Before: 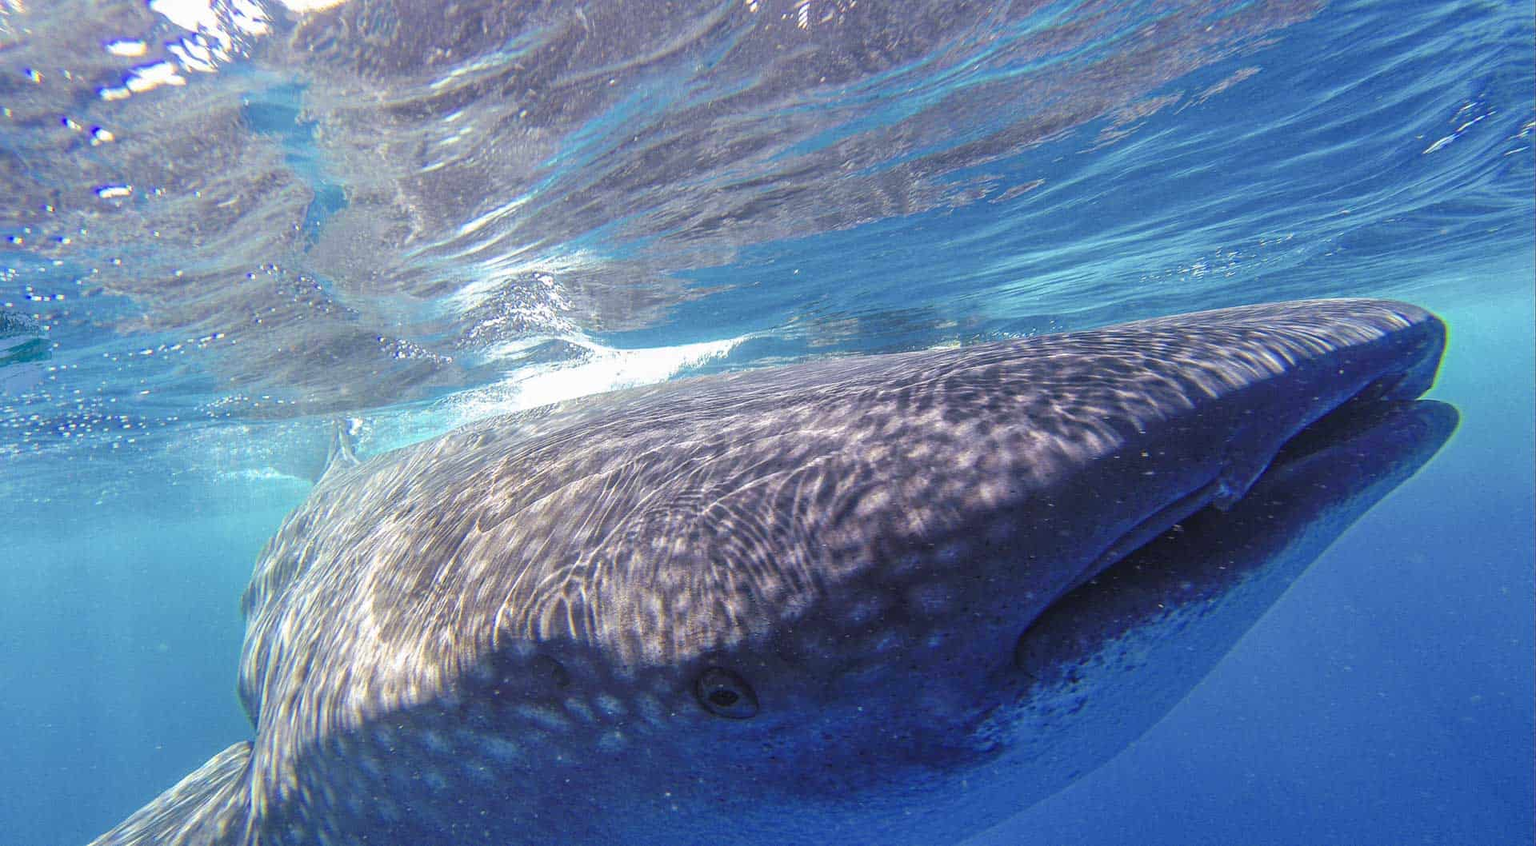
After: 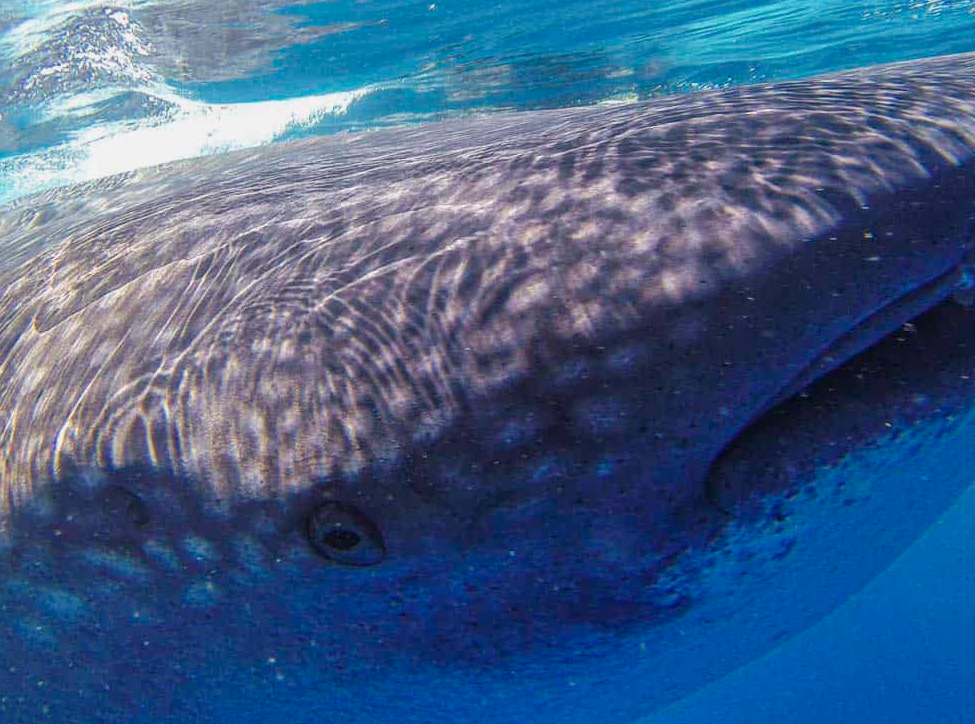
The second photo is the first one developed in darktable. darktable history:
exposure: exposure -0.146 EV, compensate highlight preservation false
crop and rotate: left 29.327%, top 31.484%, right 19.845%
